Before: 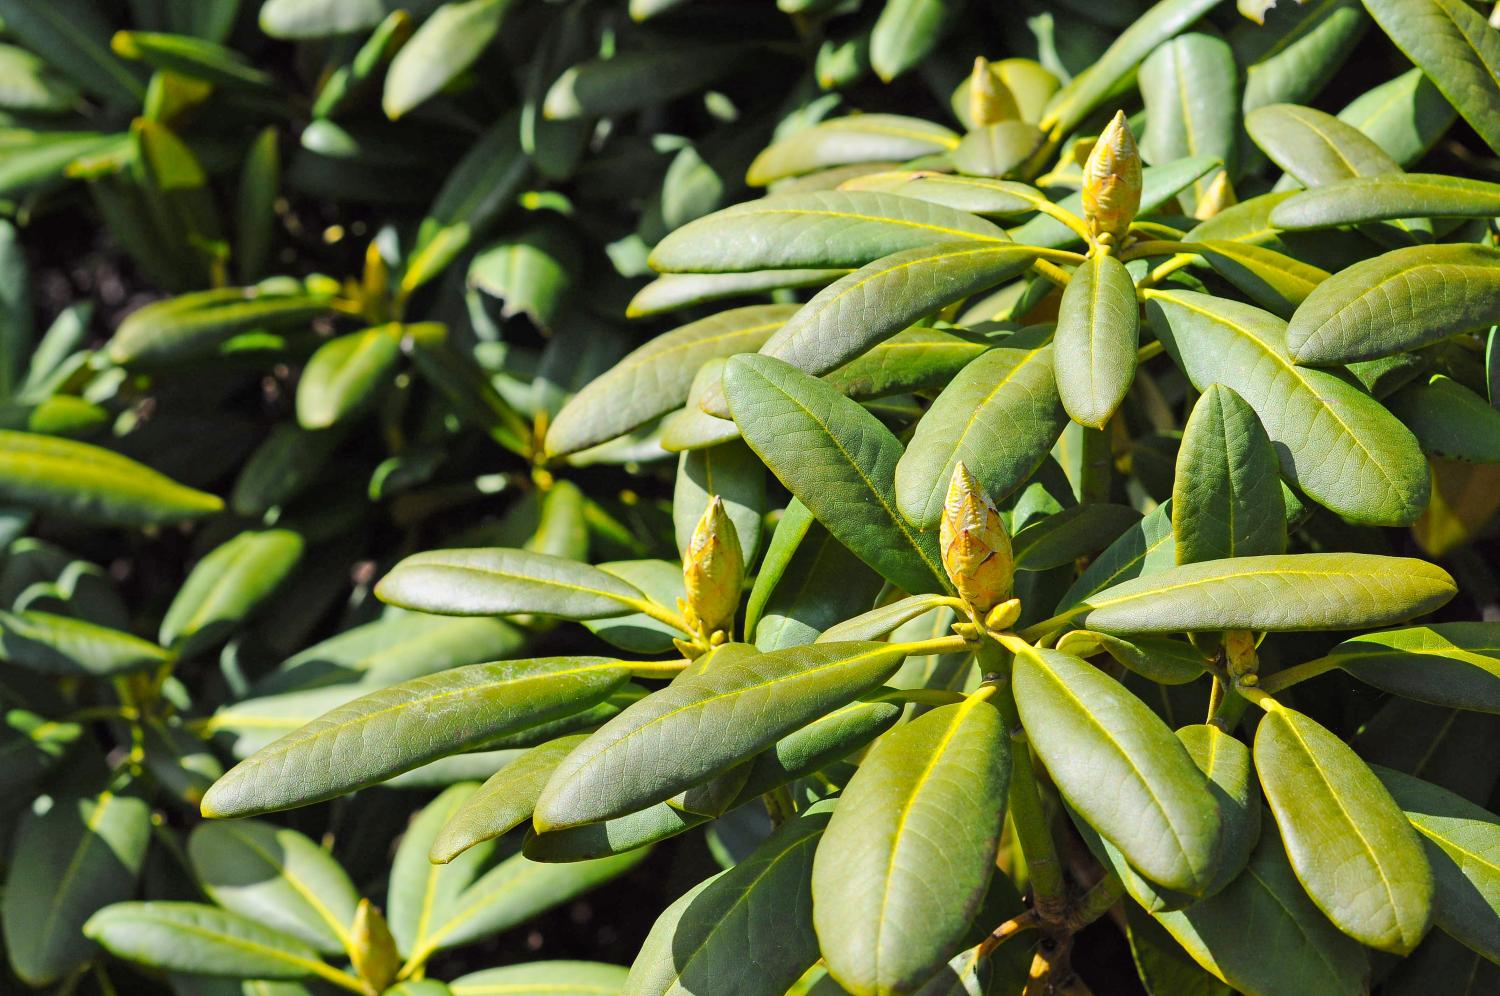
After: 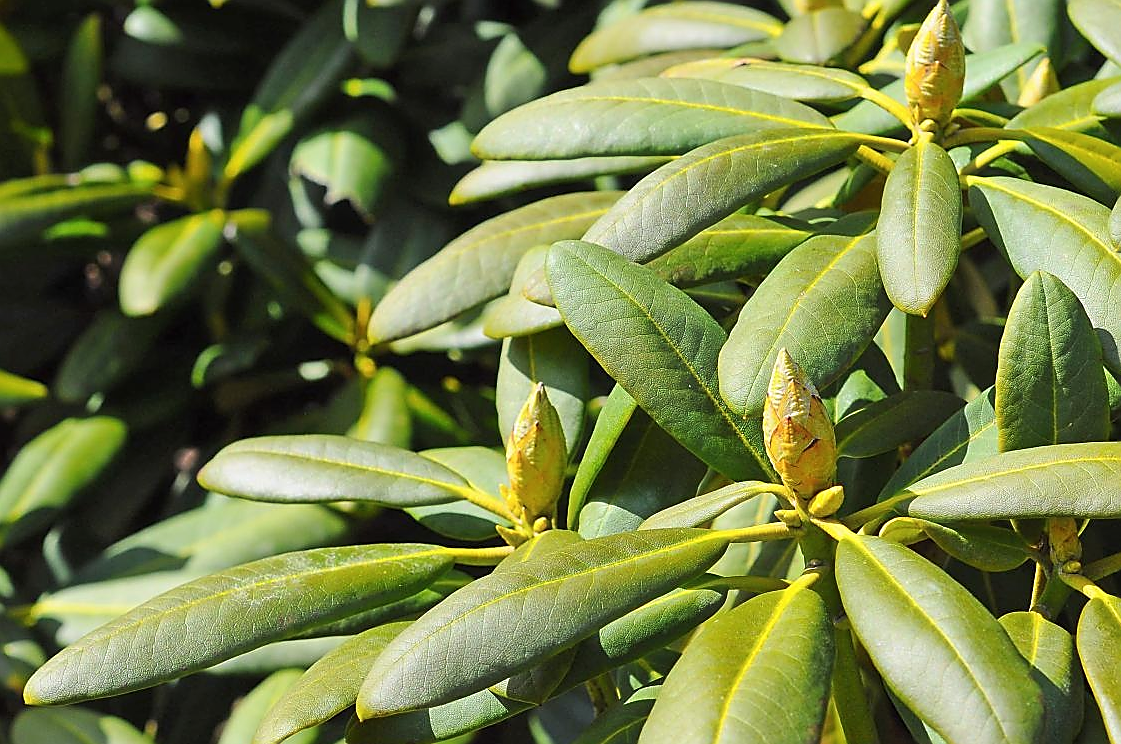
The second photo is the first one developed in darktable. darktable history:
haze removal: strength -0.09, distance 0.358, compatibility mode true, adaptive false
exposure: compensate highlight preservation false
crop and rotate: left 11.831%, top 11.346%, right 13.429%, bottom 13.899%
sharpen: radius 1.4, amount 1.25, threshold 0.7
